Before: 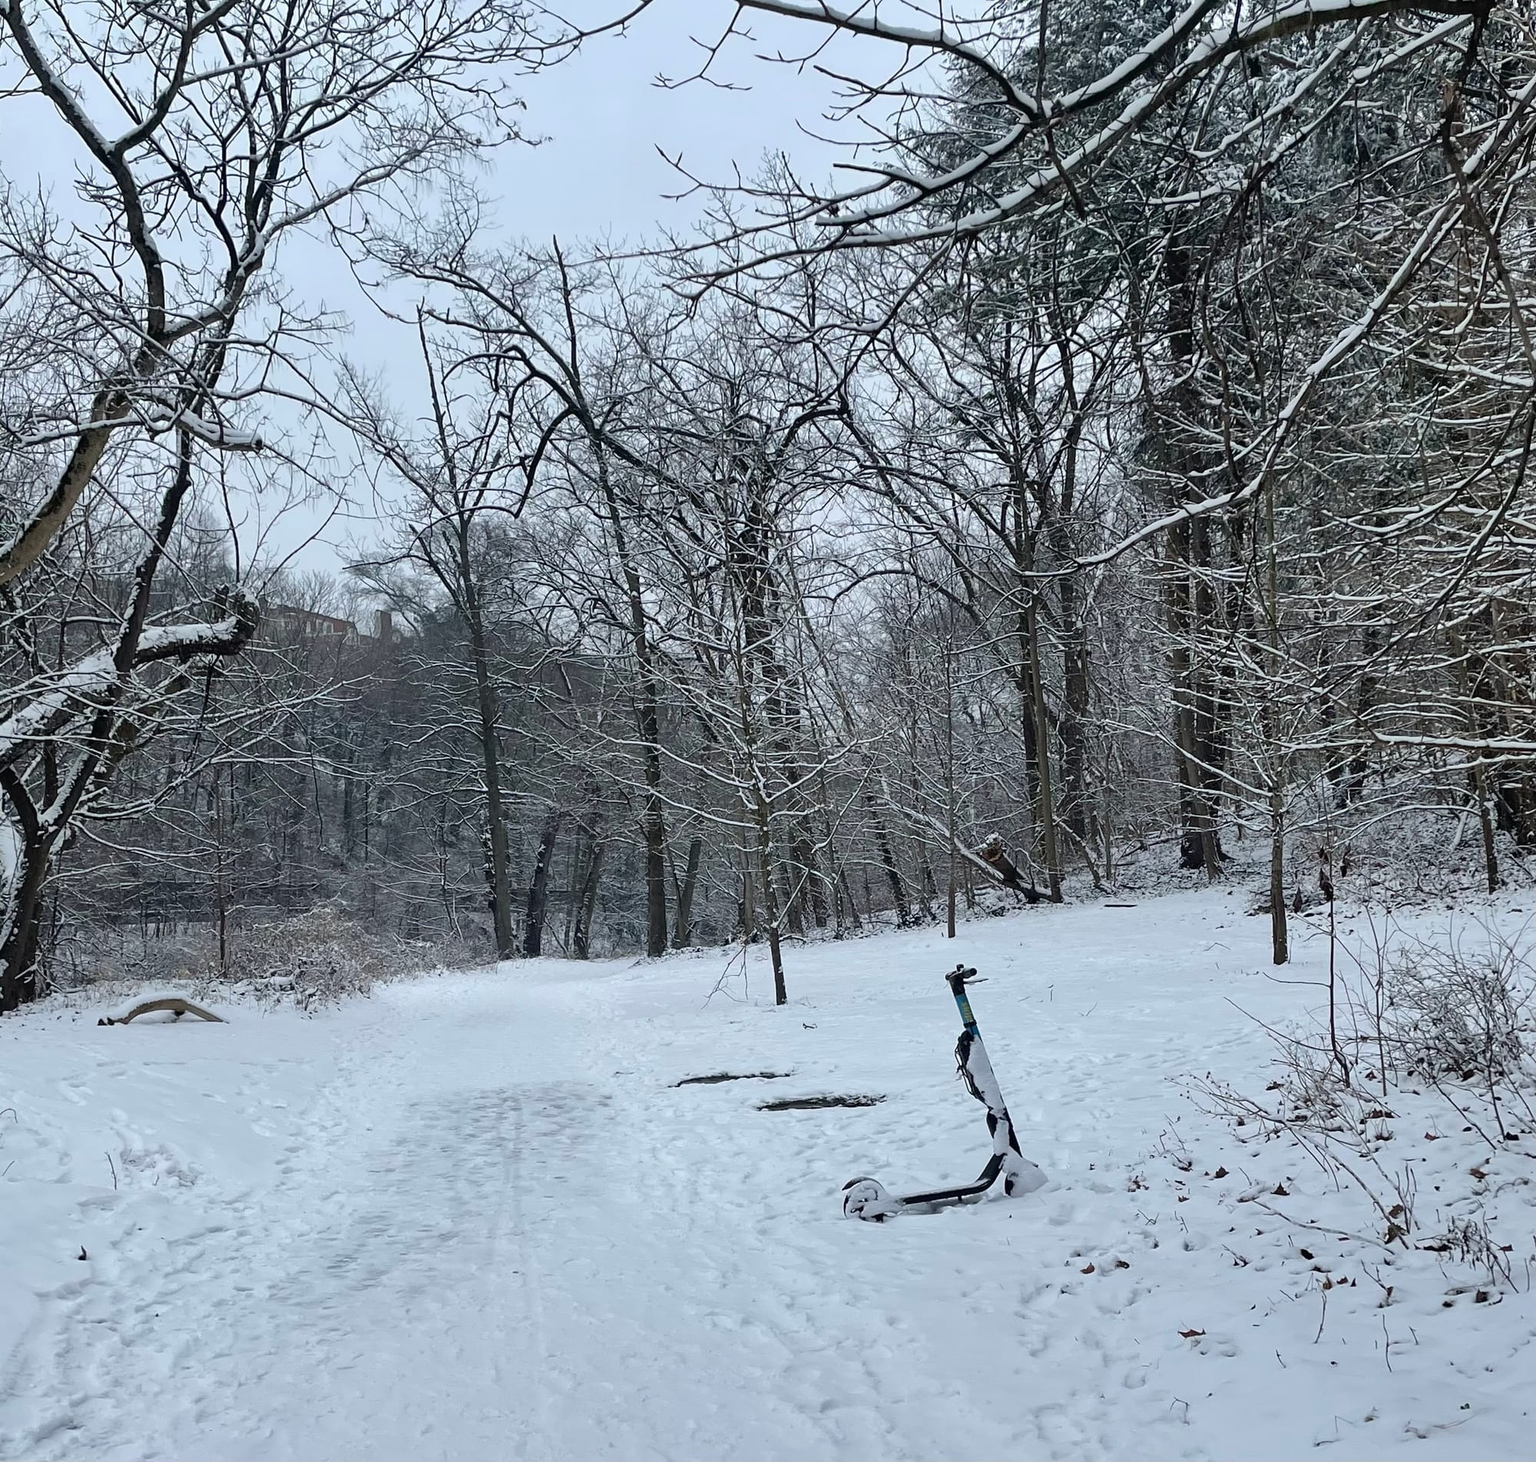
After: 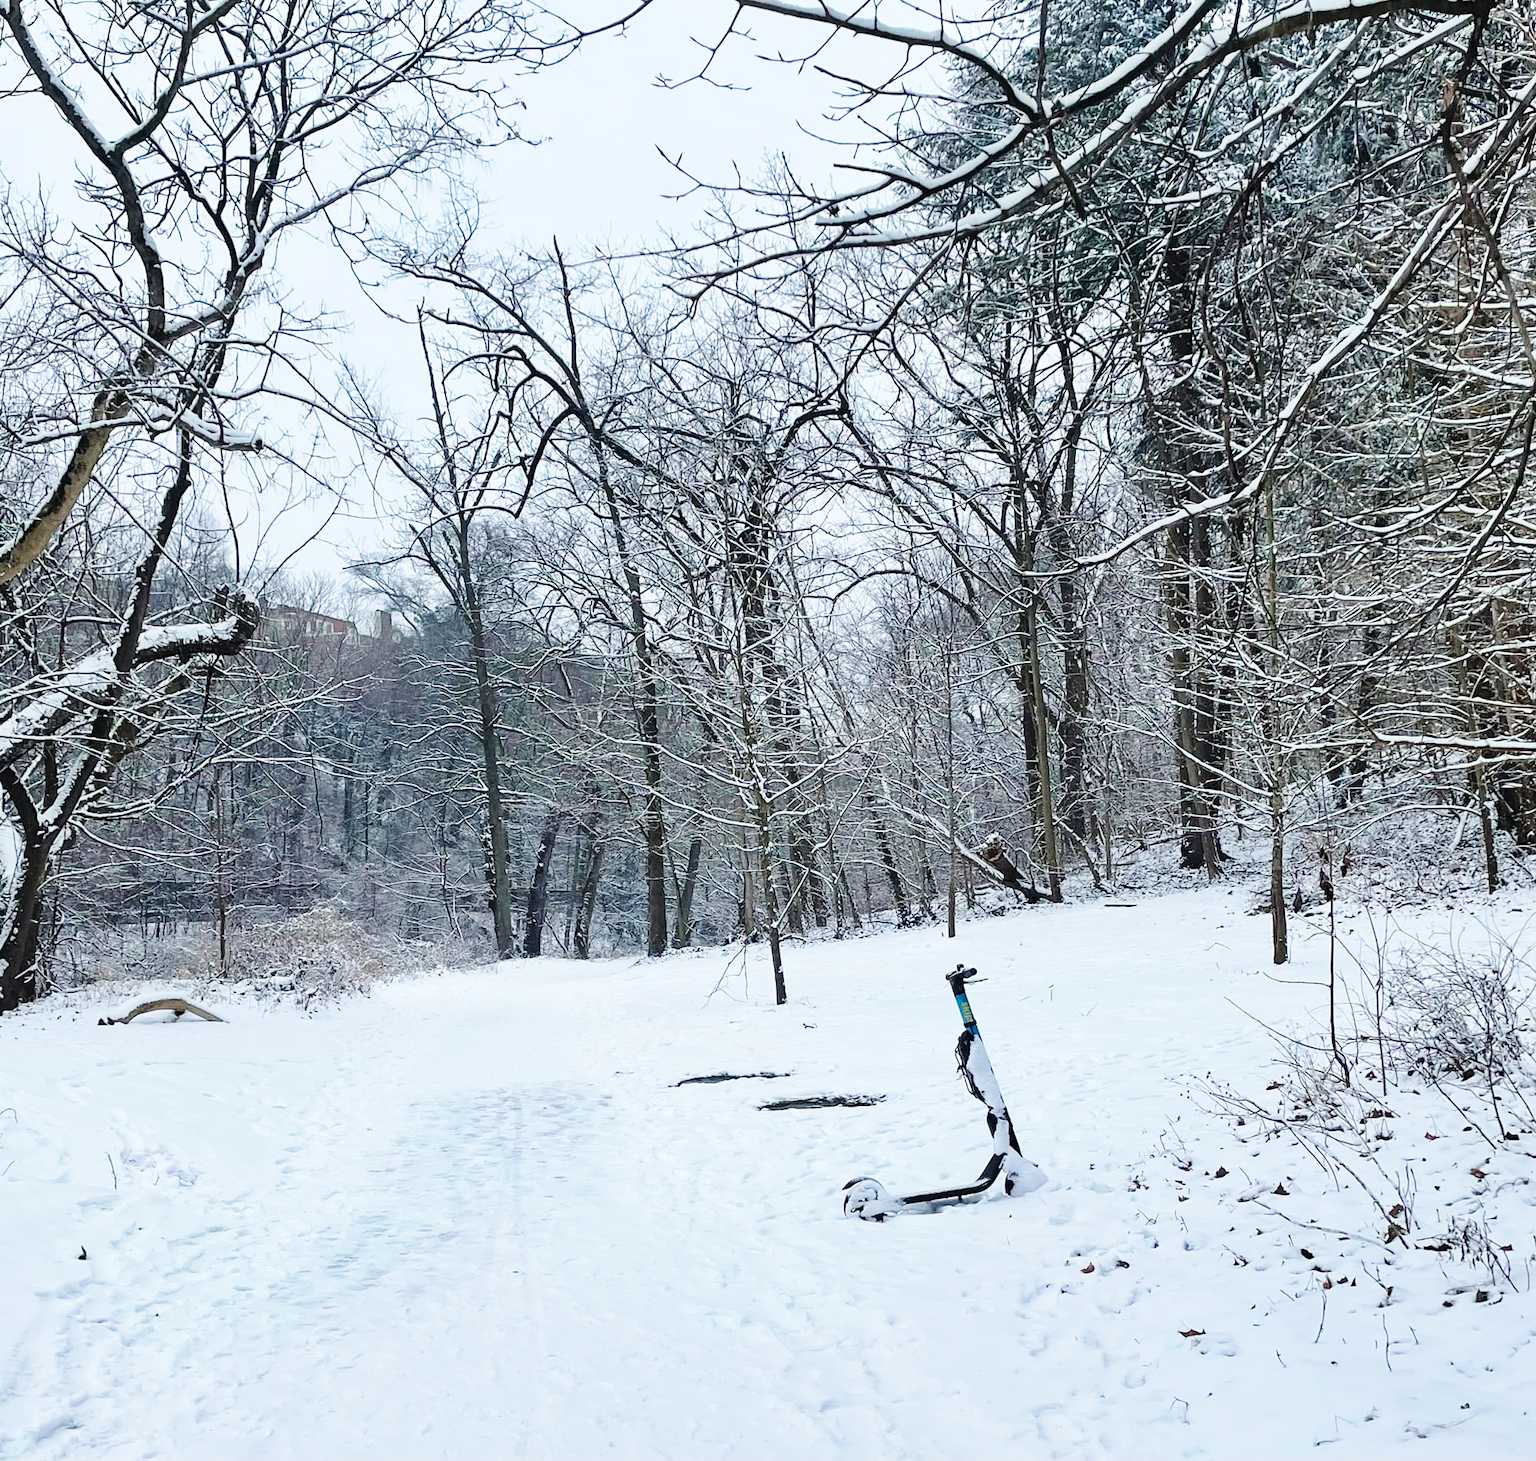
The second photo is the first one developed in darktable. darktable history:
rotate and perspective: crop left 0, crop top 0
contrast brightness saturation: brightness 0.09, saturation 0.19
base curve: curves: ch0 [(0, 0) (0.028, 0.03) (0.121, 0.232) (0.46, 0.748) (0.859, 0.968) (1, 1)], preserve colors none
